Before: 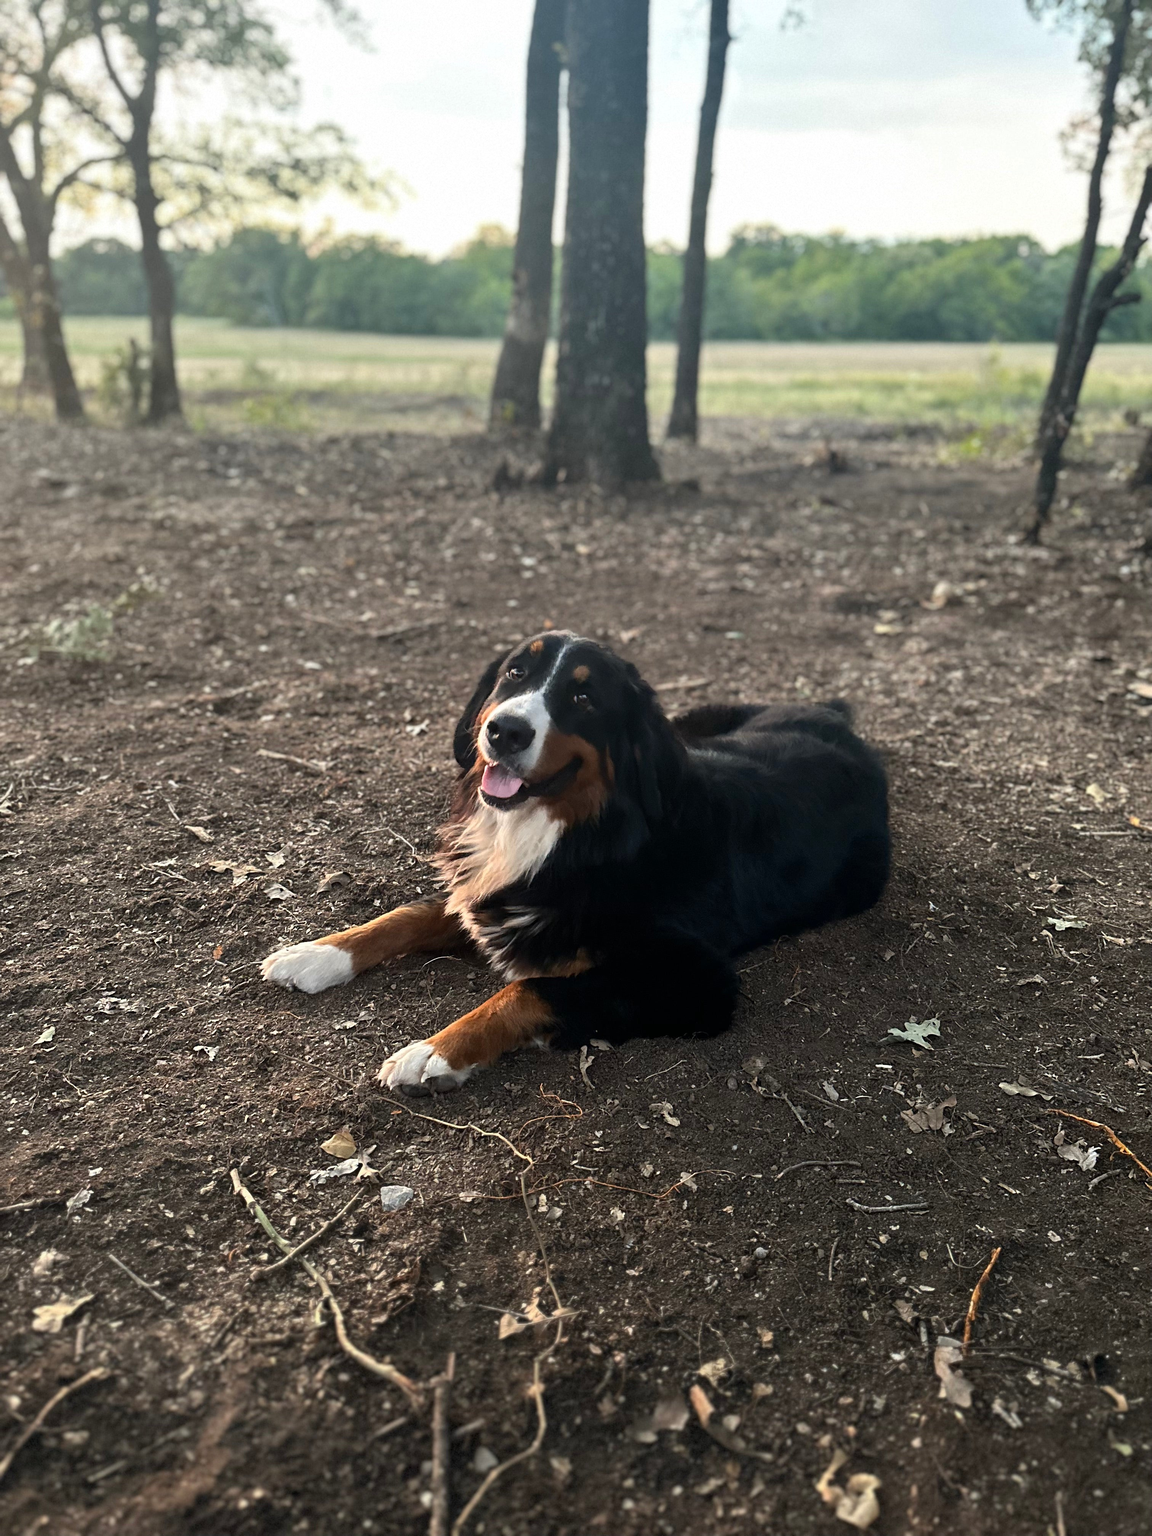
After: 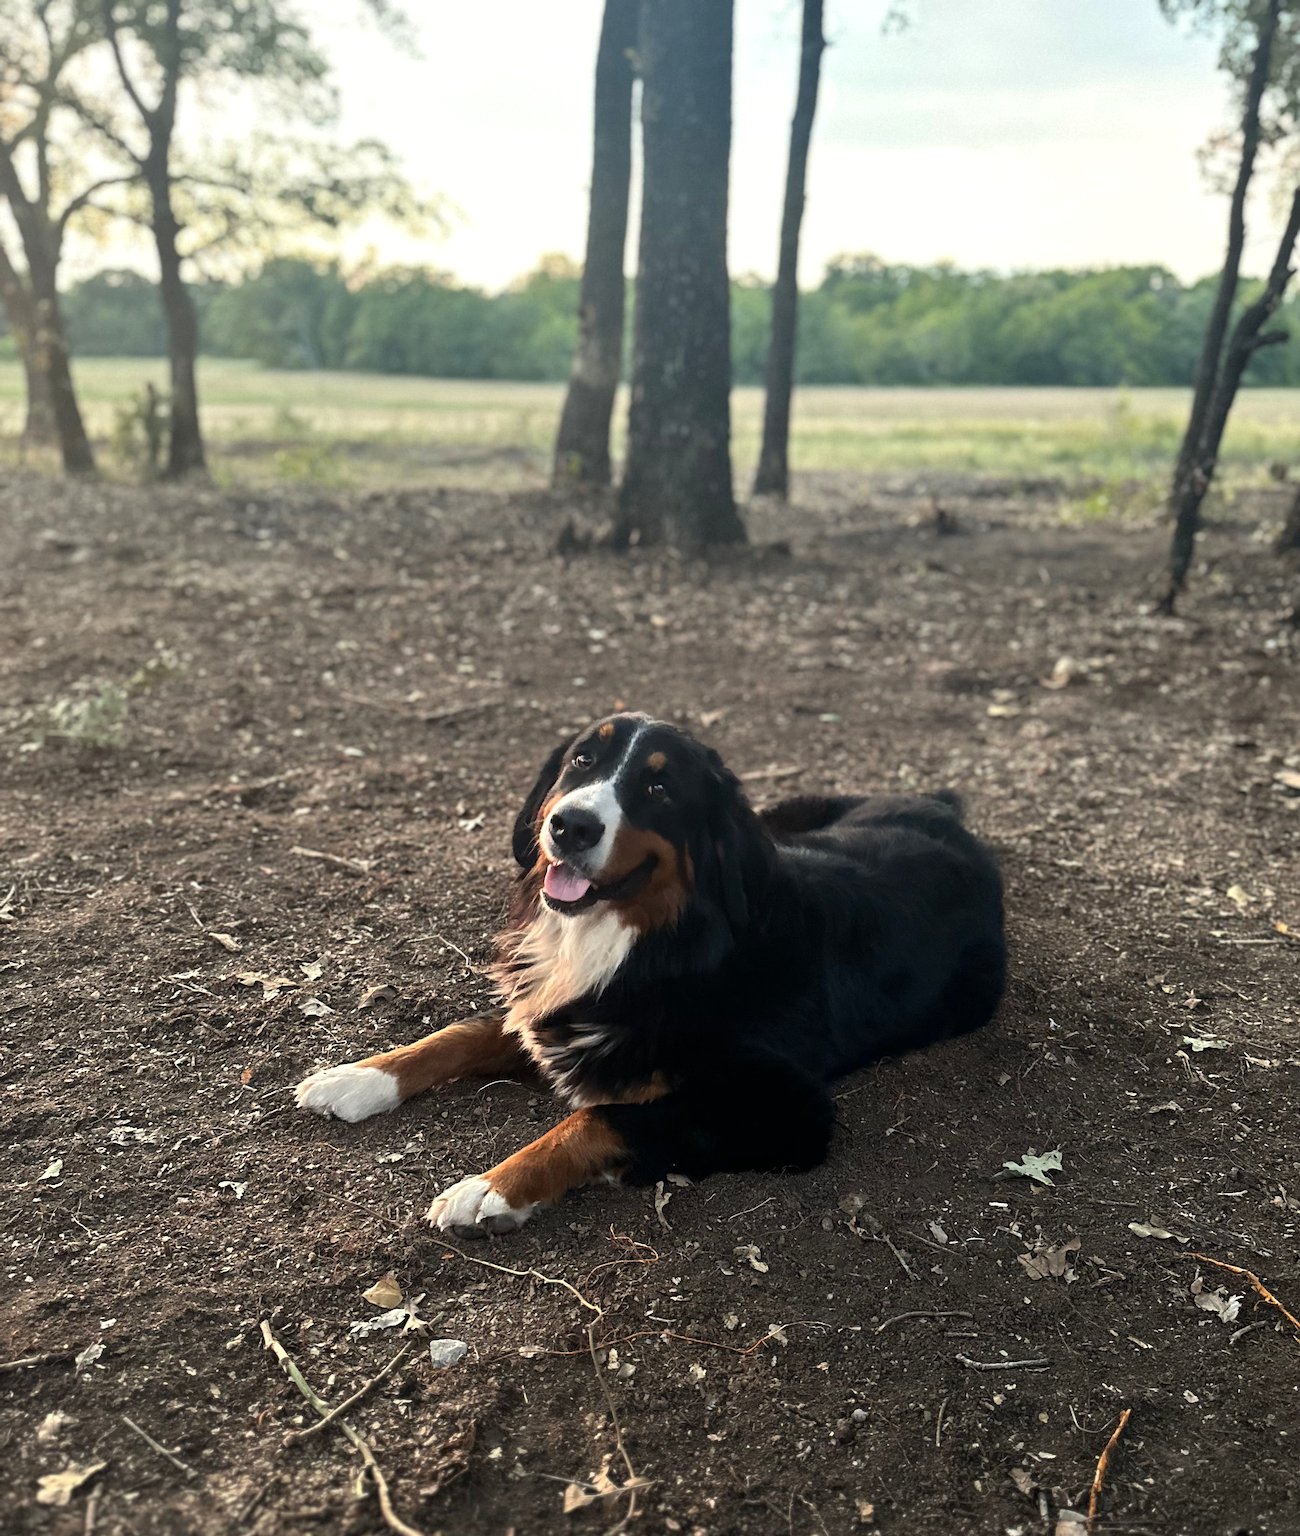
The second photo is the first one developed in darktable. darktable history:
crop and rotate: top 0%, bottom 11.441%
color balance rgb: highlights gain › luminance 5.839%, highlights gain › chroma 1.247%, highlights gain › hue 92.57°, perceptual saturation grading › global saturation -11.832%, global vibrance 20%
